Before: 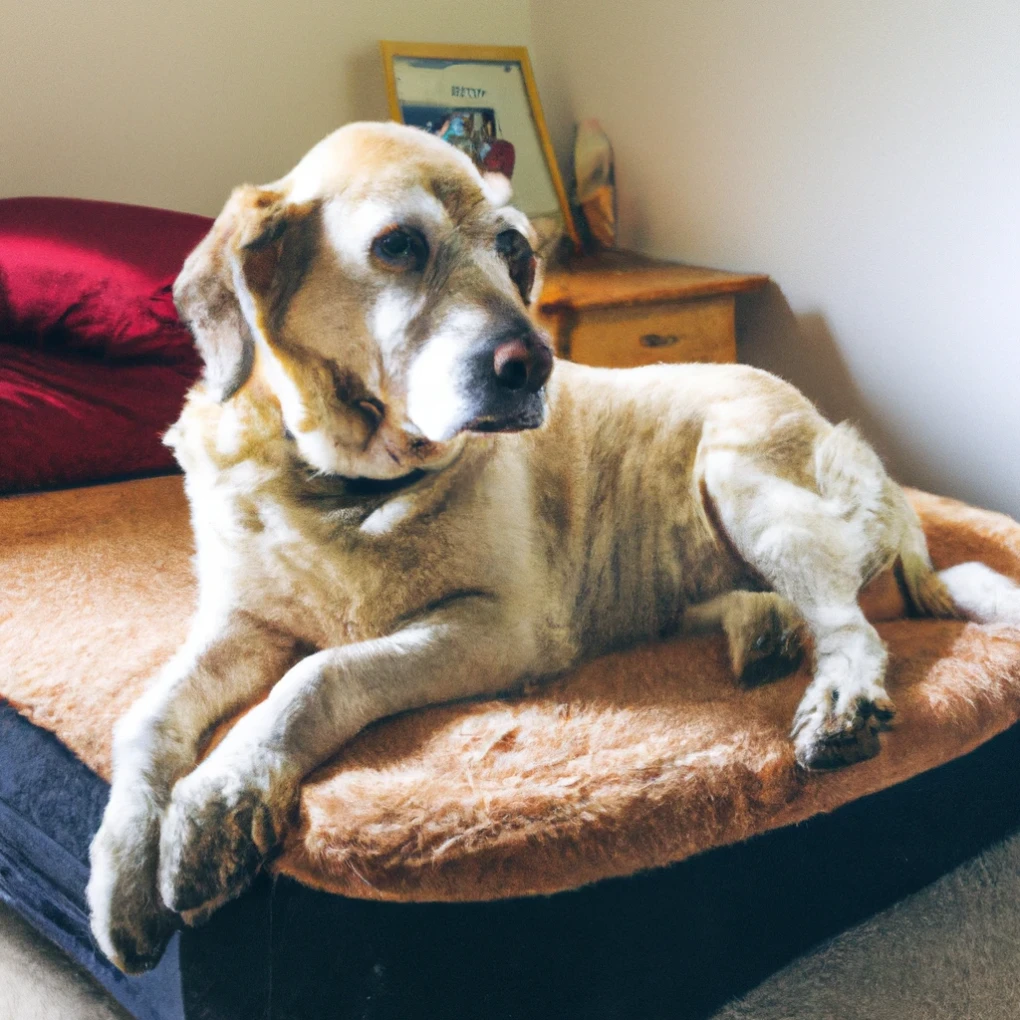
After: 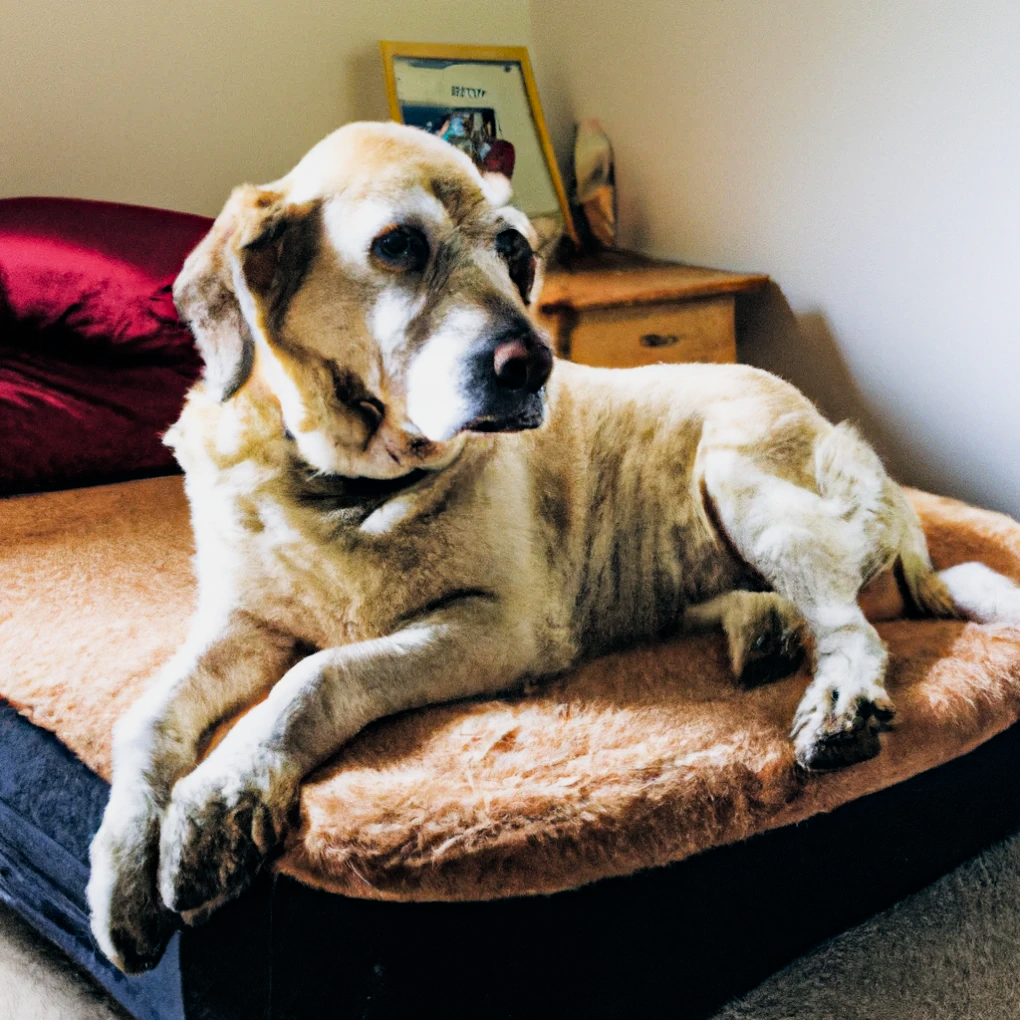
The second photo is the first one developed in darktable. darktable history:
haze removal: strength 0.395, distance 0.218, compatibility mode true, adaptive false
filmic rgb: black relative exposure -7.98 EV, white relative exposure 4.06 EV, hardness 4.13, contrast 1.367, add noise in highlights 0.002, color science v3 (2019), use custom middle-gray values true, contrast in highlights soft
